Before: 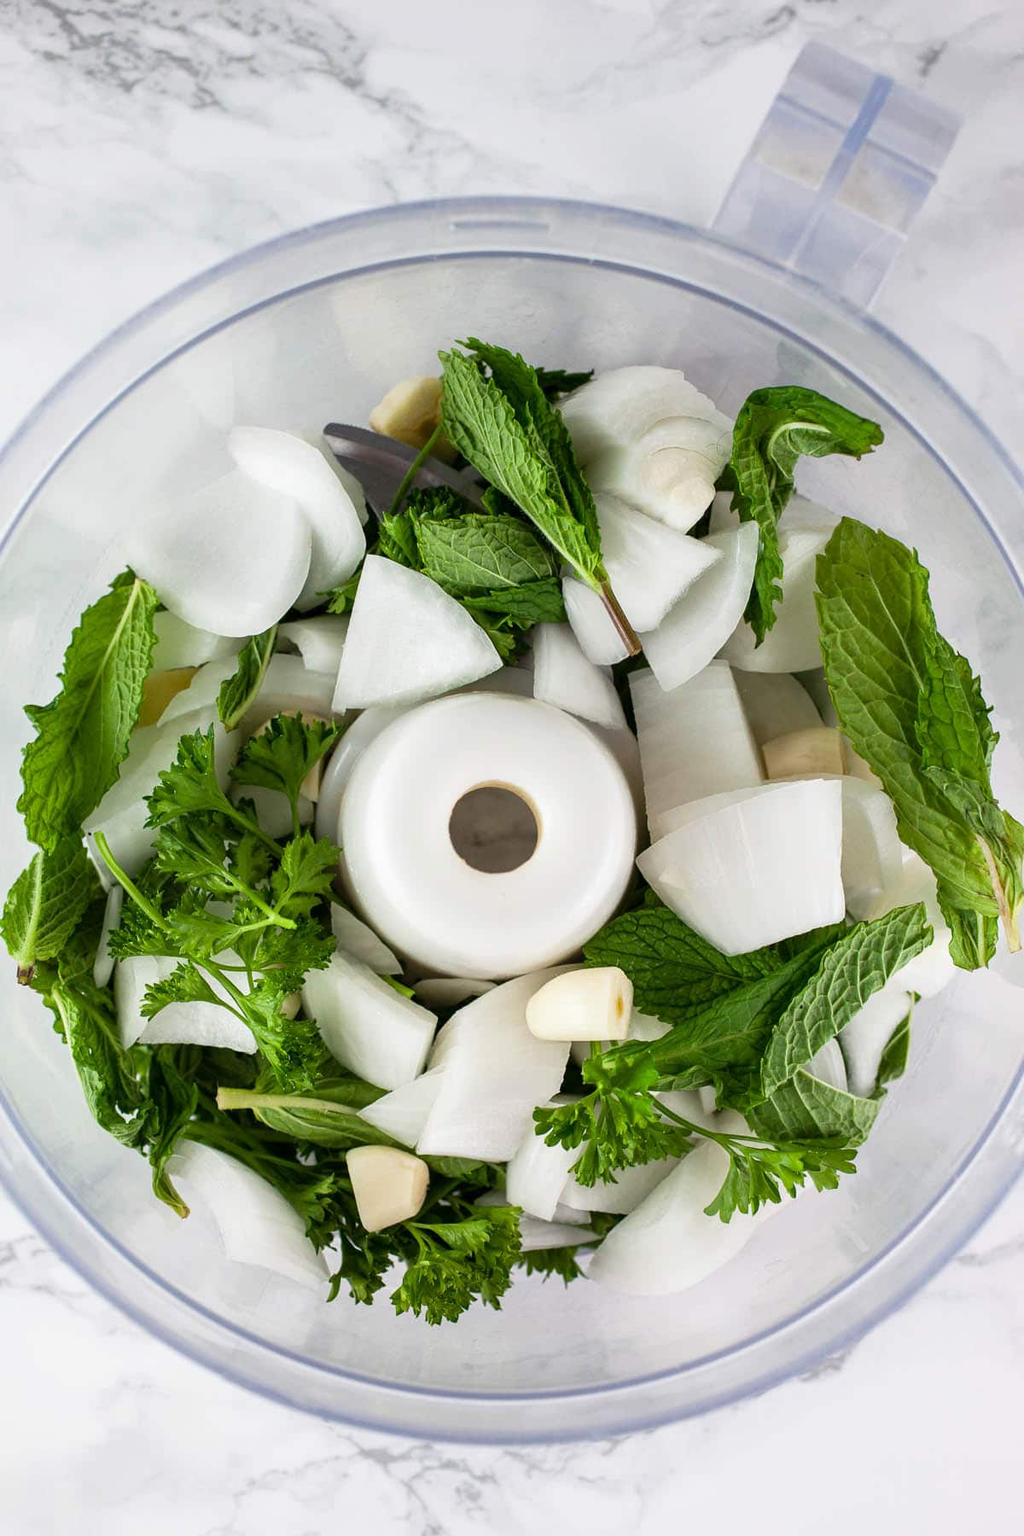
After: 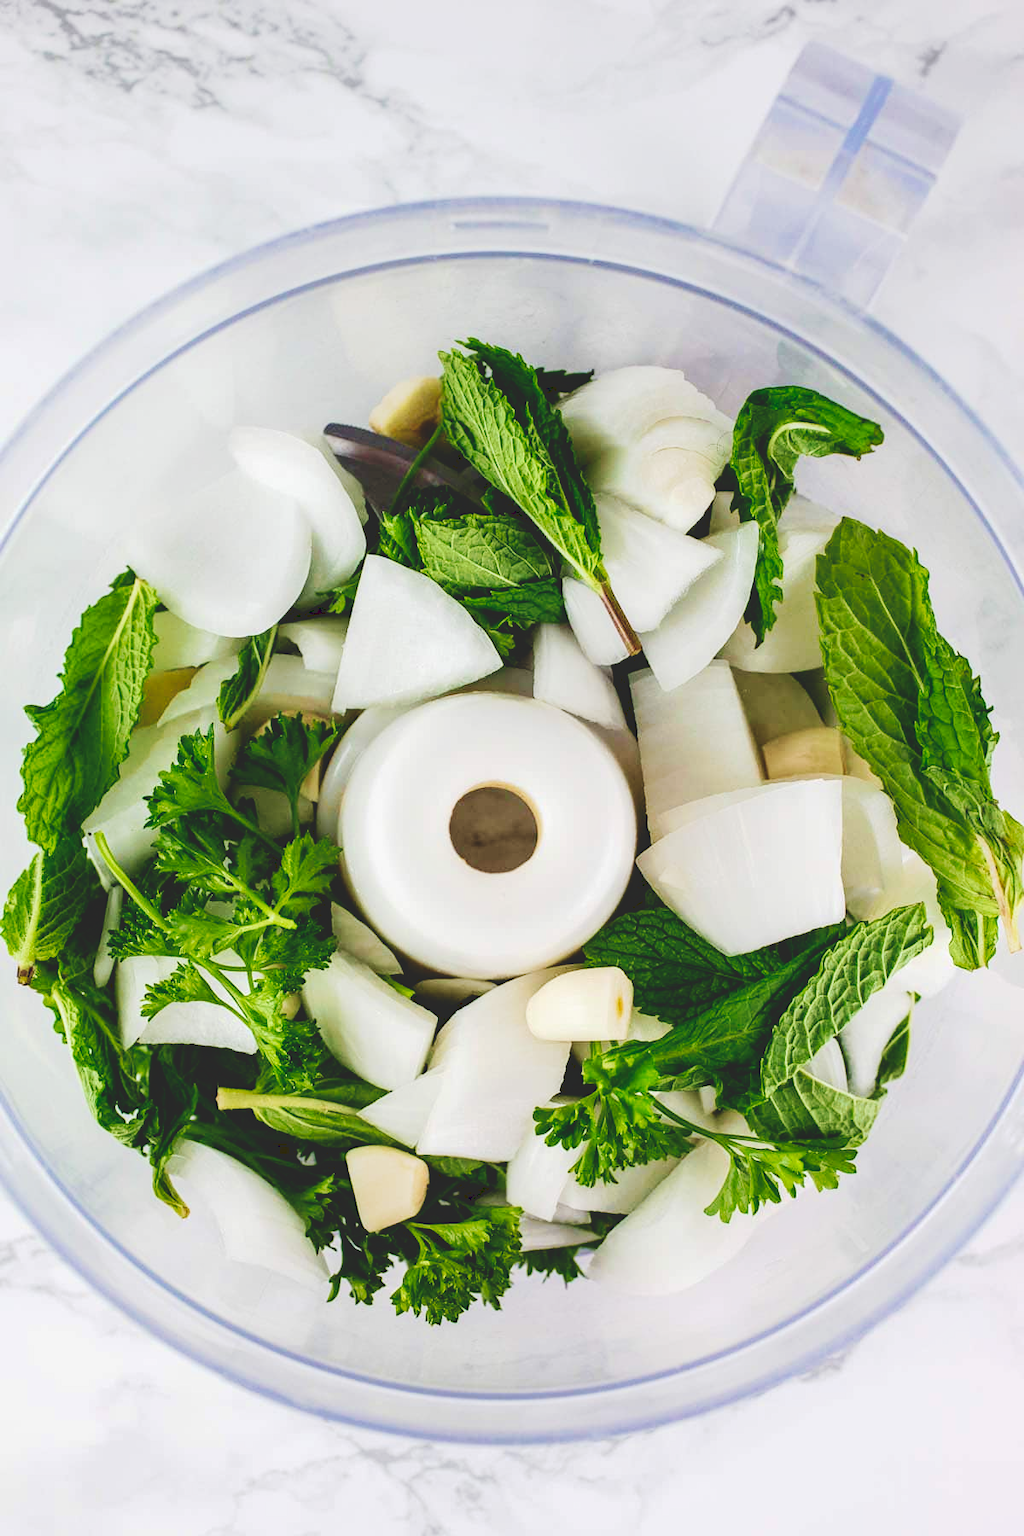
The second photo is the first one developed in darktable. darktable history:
velvia: strength 45%
tone curve: curves: ch0 [(0, 0) (0.003, 0.178) (0.011, 0.177) (0.025, 0.177) (0.044, 0.178) (0.069, 0.178) (0.1, 0.18) (0.136, 0.183) (0.177, 0.199) (0.224, 0.227) (0.277, 0.278) (0.335, 0.357) (0.399, 0.449) (0.468, 0.546) (0.543, 0.65) (0.623, 0.724) (0.709, 0.804) (0.801, 0.868) (0.898, 0.921) (1, 1)], preserve colors none
local contrast: highlights 61%, shadows 106%, detail 107%, midtone range 0.529
